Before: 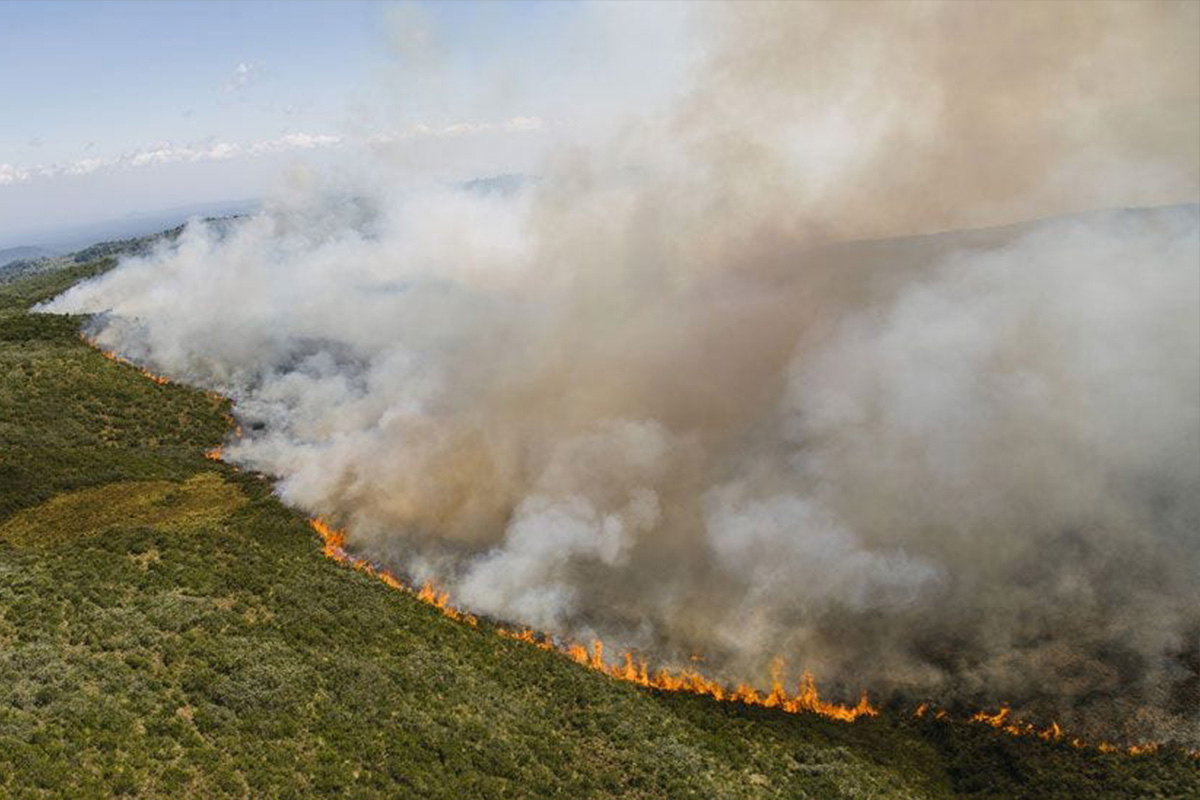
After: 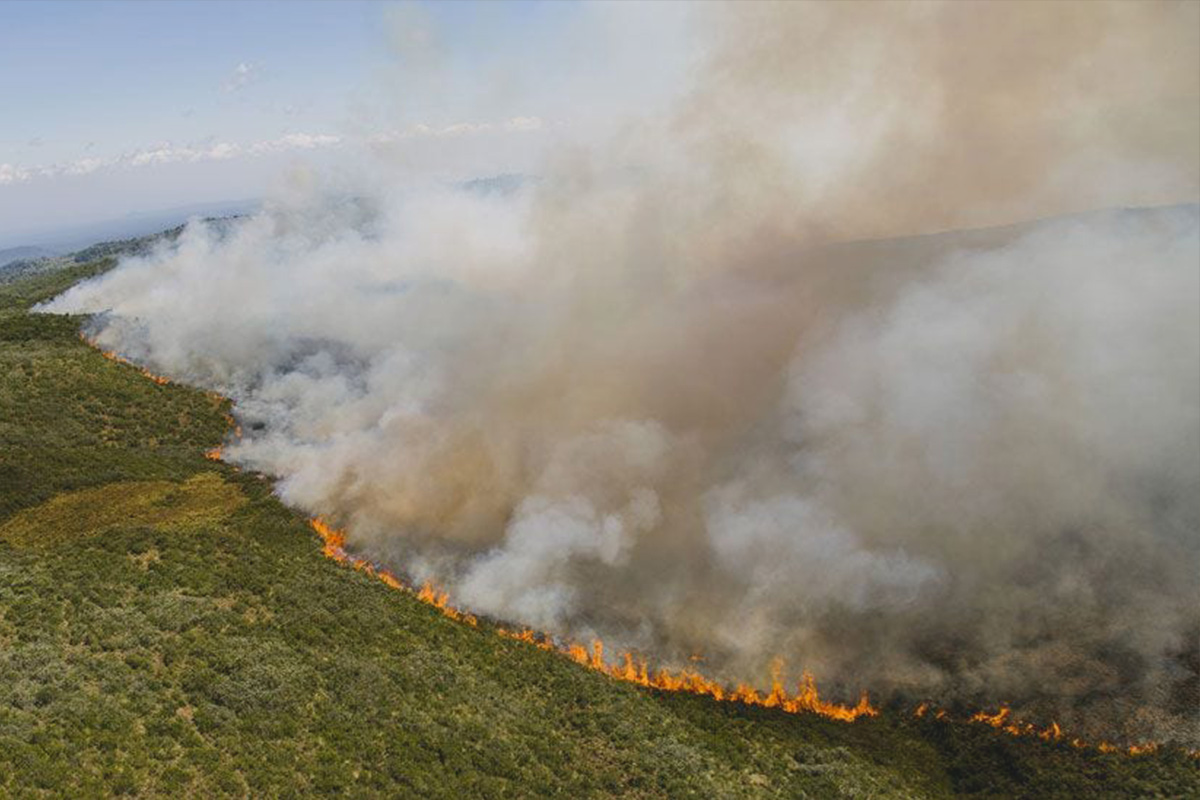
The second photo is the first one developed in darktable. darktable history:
contrast brightness saturation: contrast -0.129
